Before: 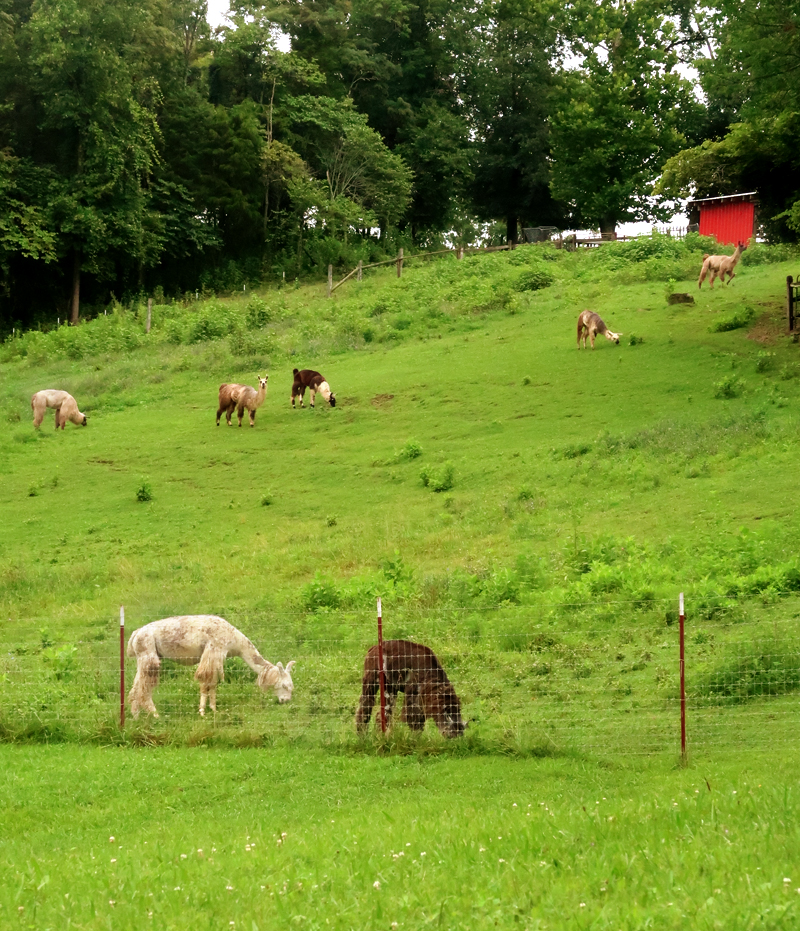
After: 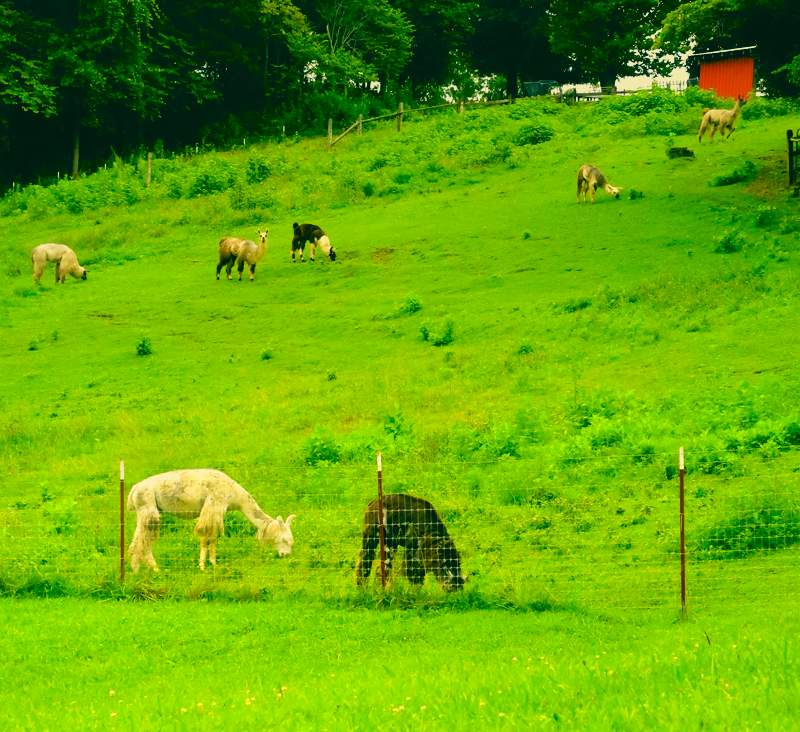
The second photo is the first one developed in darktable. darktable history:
crop and rotate: top 15.774%, bottom 5.506%
white balance: red 0.974, blue 1.044
tone curve: curves: ch0 [(0, 0.012) (0.093, 0.11) (0.345, 0.425) (0.457, 0.562) (0.628, 0.738) (0.839, 0.909) (0.998, 0.978)]; ch1 [(0, 0) (0.437, 0.408) (0.472, 0.47) (0.502, 0.497) (0.527, 0.523) (0.568, 0.577) (0.62, 0.66) (0.669, 0.748) (0.859, 0.899) (1, 1)]; ch2 [(0, 0) (0.33, 0.301) (0.421, 0.443) (0.473, 0.498) (0.509, 0.502) (0.535, 0.545) (0.549, 0.576) (0.644, 0.703) (1, 1)], color space Lab, independent channels, preserve colors none
graduated density: on, module defaults
color correction: highlights a* 1.83, highlights b* 34.02, shadows a* -36.68, shadows b* -5.48
